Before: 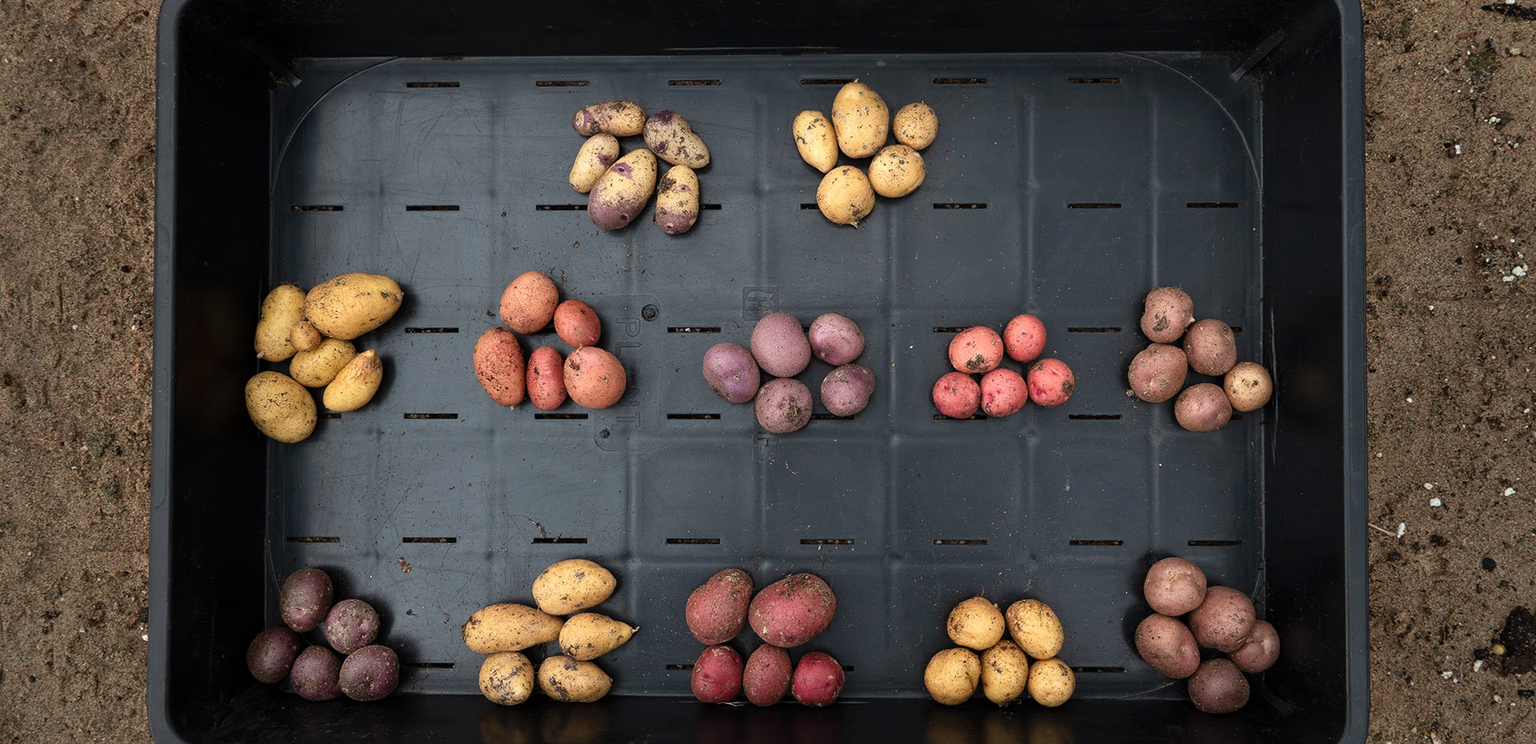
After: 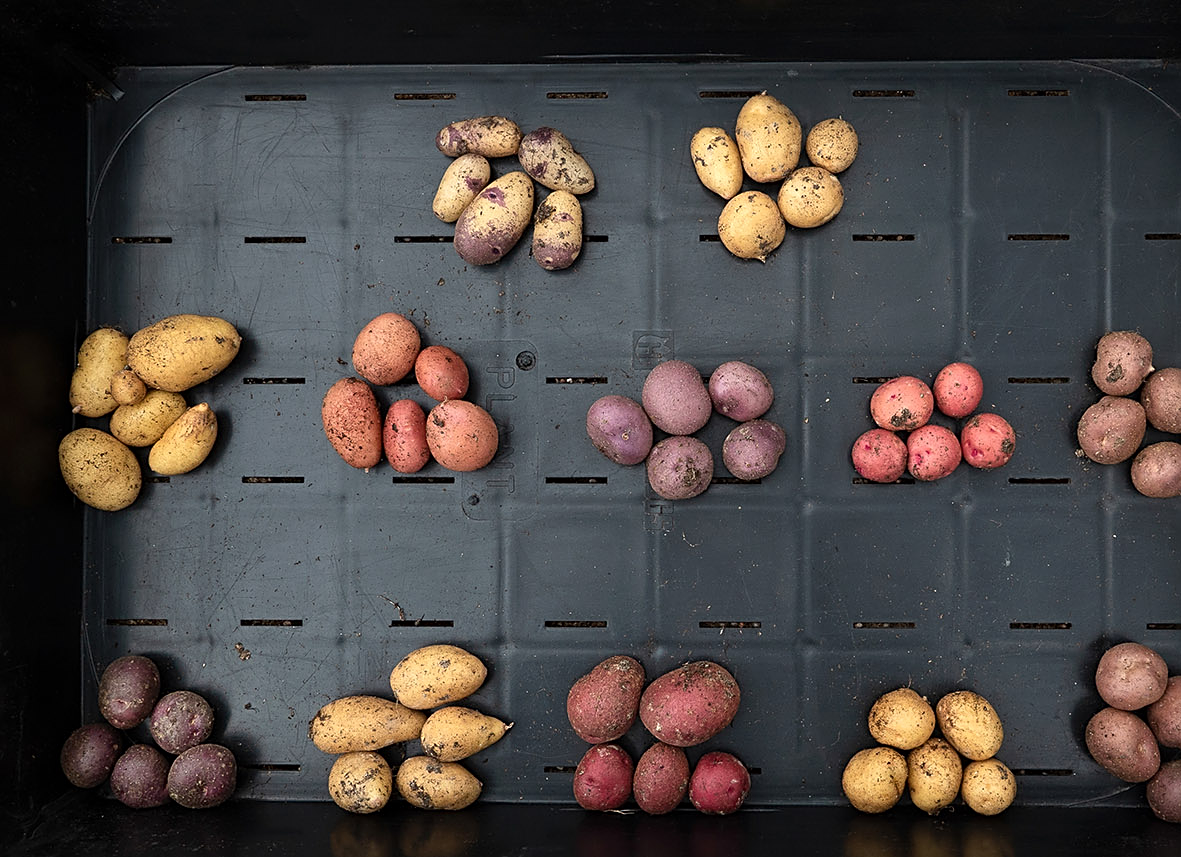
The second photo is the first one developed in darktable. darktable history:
sharpen: on, module defaults
crop and rotate: left 12.673%, right 20.66%
tone equalizer: on, module defaults
